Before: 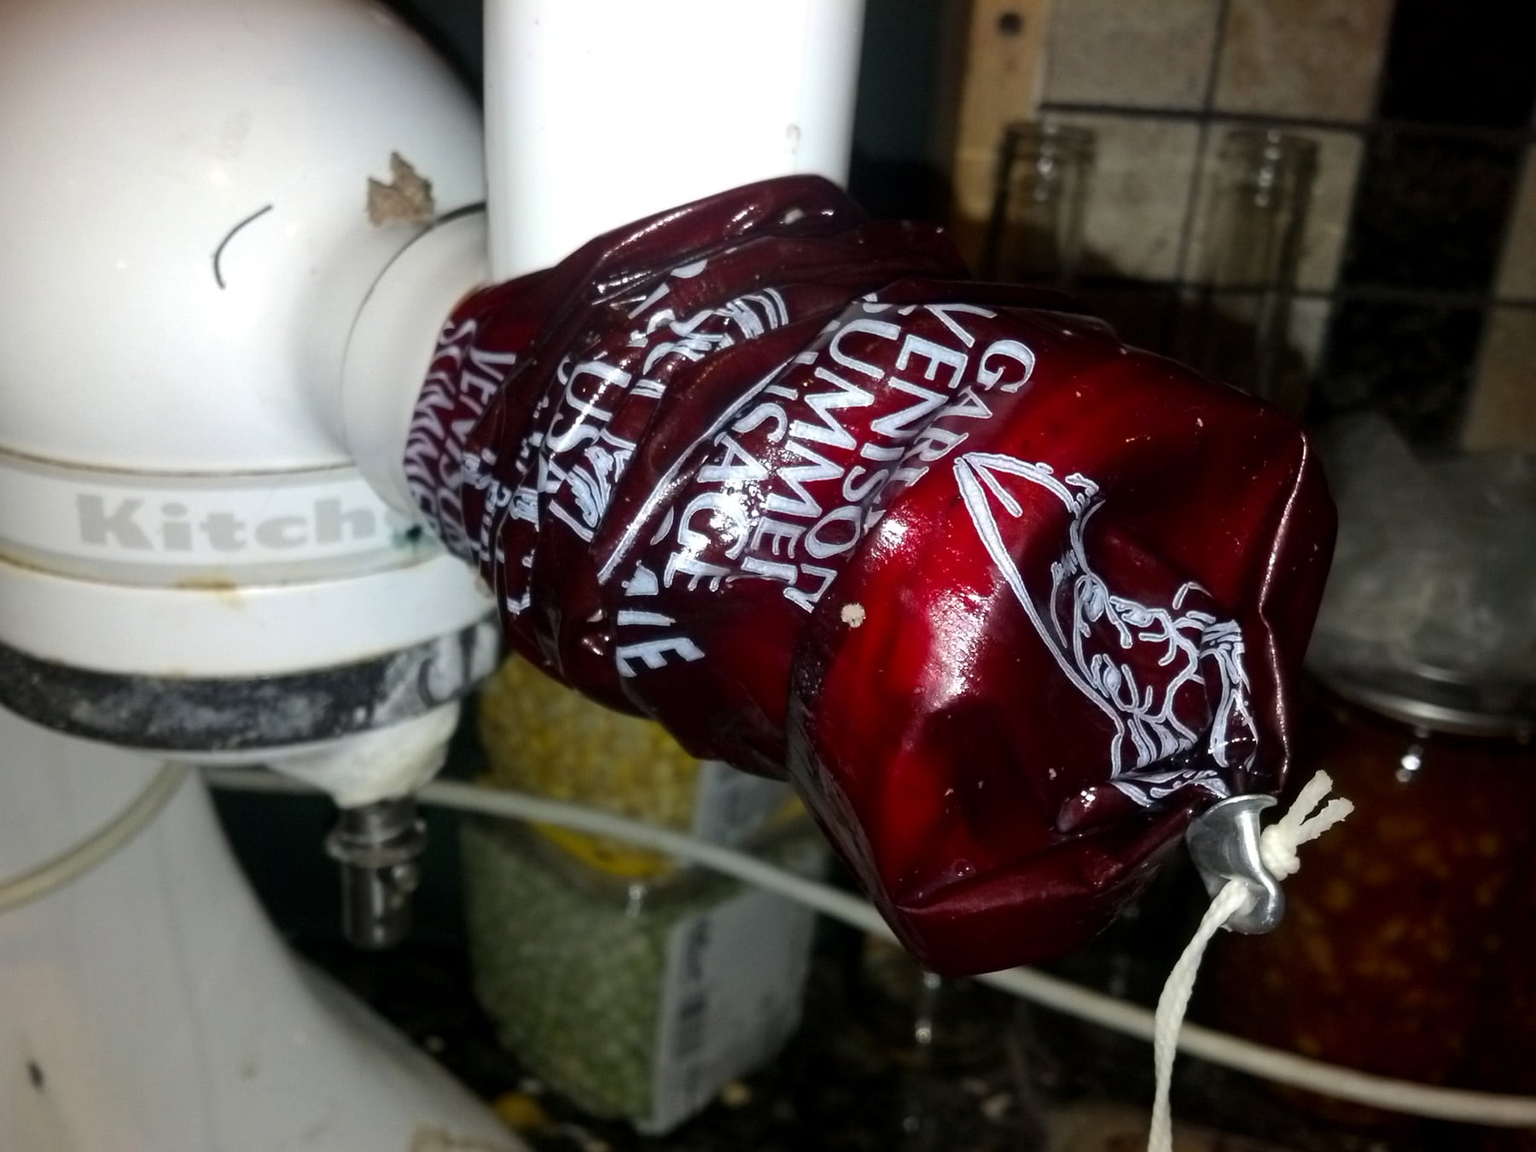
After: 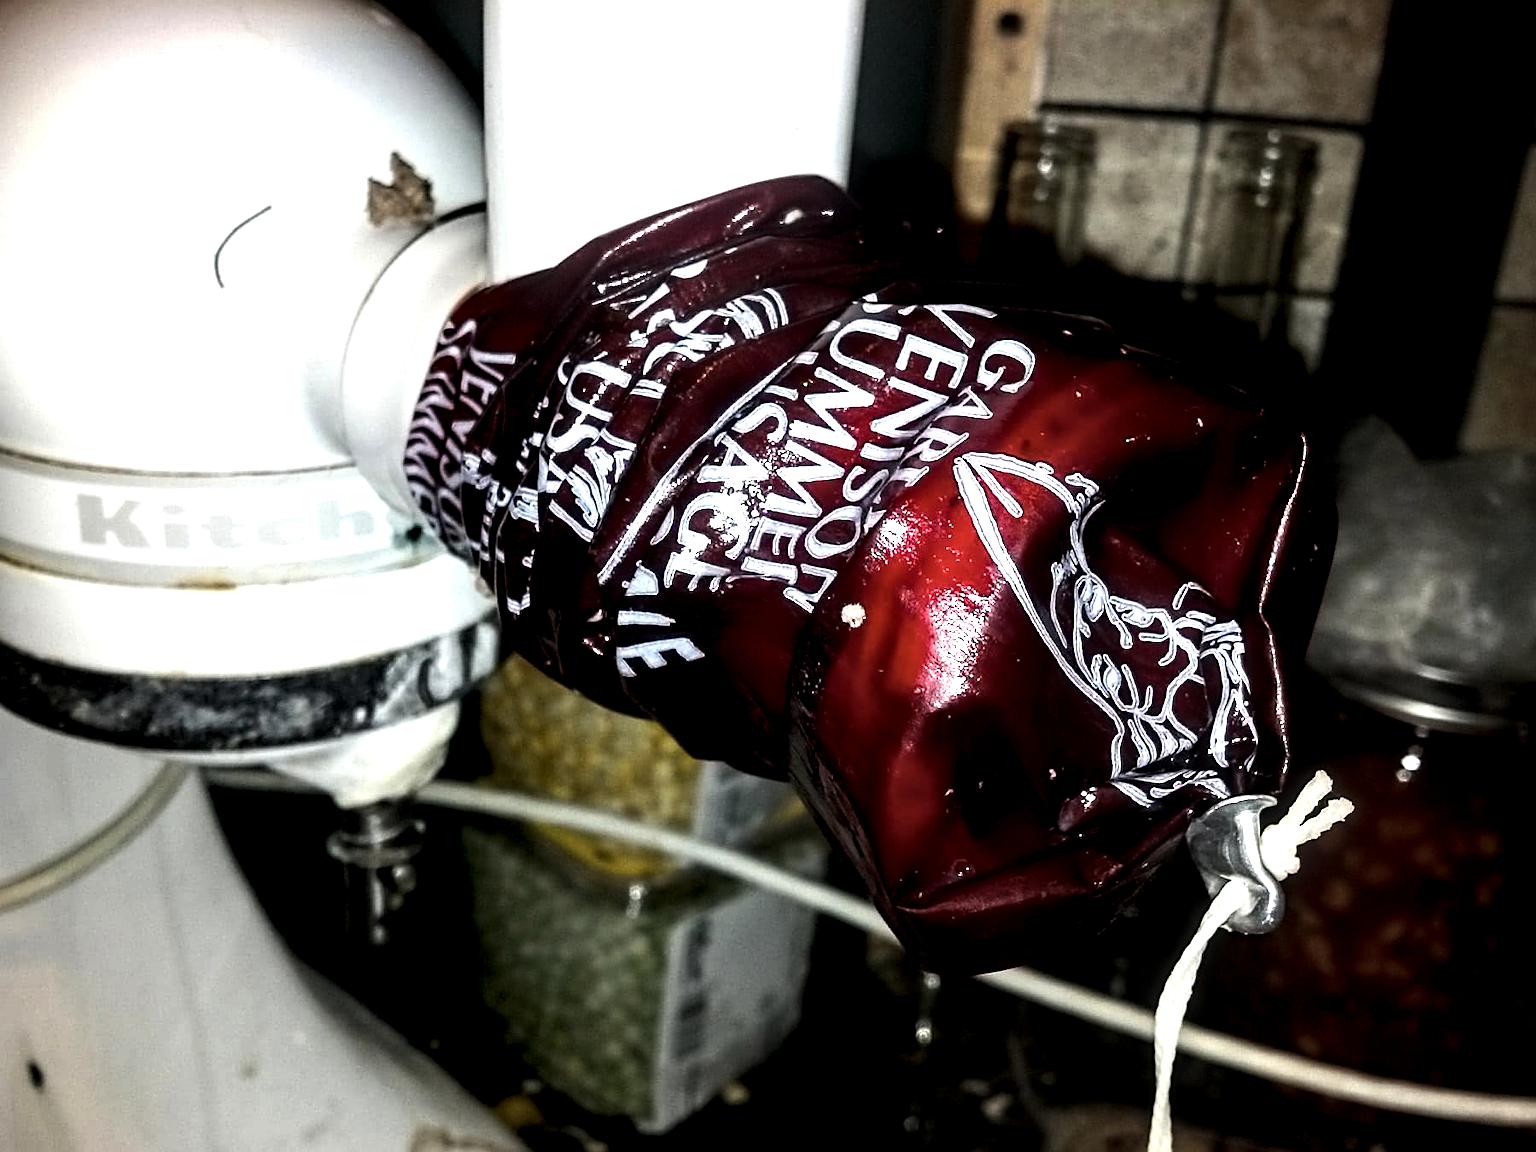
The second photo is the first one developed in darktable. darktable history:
local contrast: highlights 80%, shadows 57%, detail 175%, midtone range 0.602
tone equalizer: -8 EV -0.75 EV, -7 EV -0.7 EV, -6 EV -0.6 EV, -5 EV -0.4 EV, -3 EV 0.4 EV, -2 EV 0.6 EV, -1 EV 0.7 EV, +0 EV 0.75 EV, edges refinement/feathering 500, mask exposure compensation -1.57 EV, preserve details no
sharpen: on, module defaults
